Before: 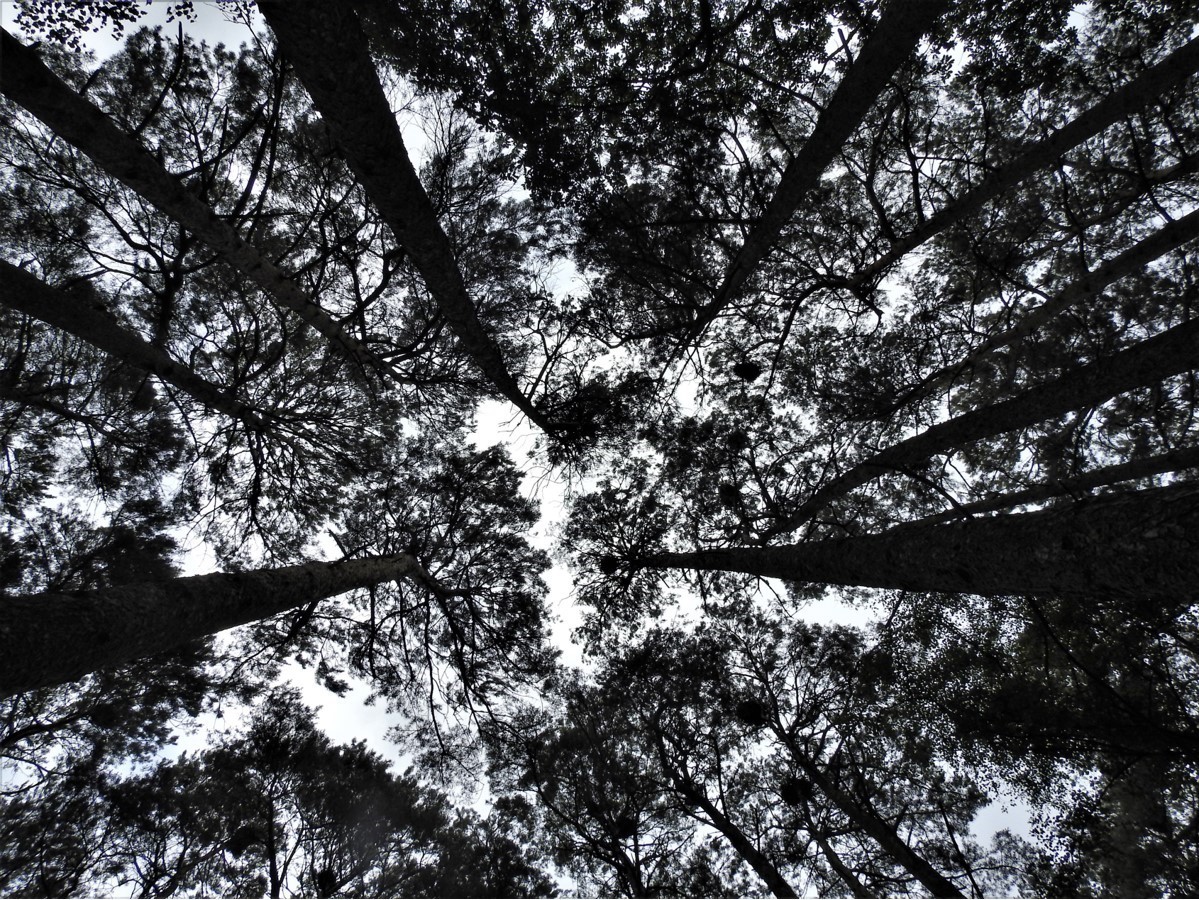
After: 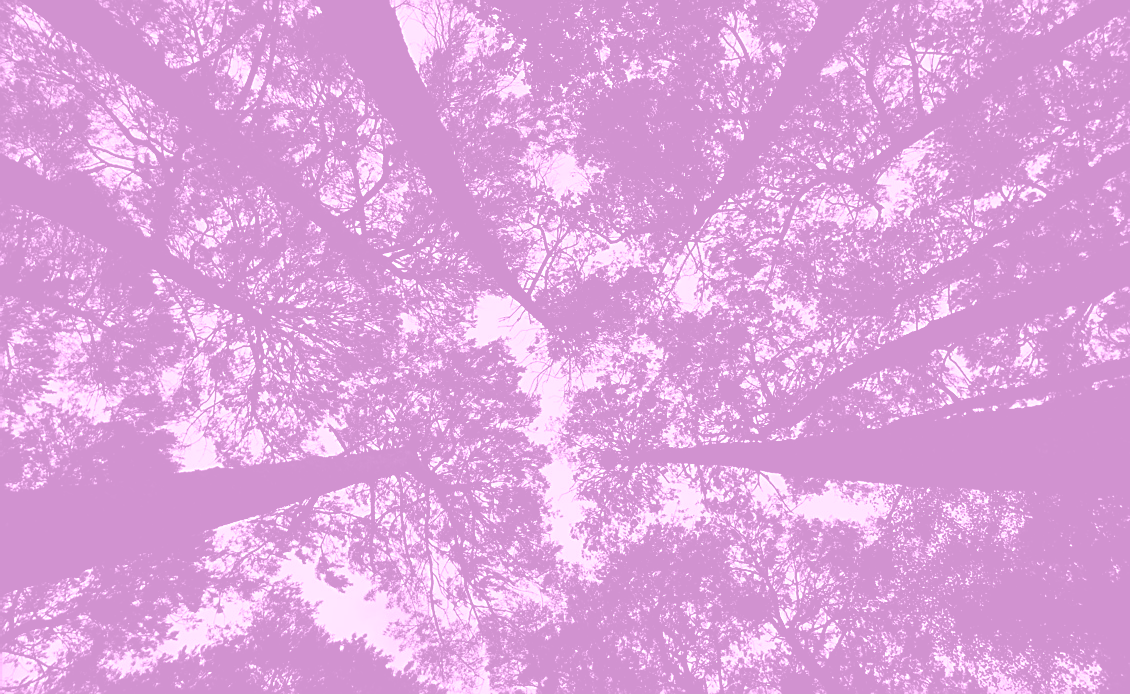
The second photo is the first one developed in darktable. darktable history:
color balance rgb: perceptual saturation grading › global saturation 35%, perceptual saturation grading › highlights -30%, perceptual saturation grading › shadows 35%, perceptual brilliance grading › global brilliance 3%, perceptual brilliance grading › highlights -3%, perceptual brilliance grading › shadows 3%
colorize: hue 331.2°, saturation 75%, source mix 30.28%, lightness 70.52%, version 1
contrast brightness saturation: contrast 0.09, brightness -0.59, saturation 0.17
crop and rotate: angle 0.03°, top 11.643%, right 5.651%, bottom 11.189%
sharpen: on, module defaults
